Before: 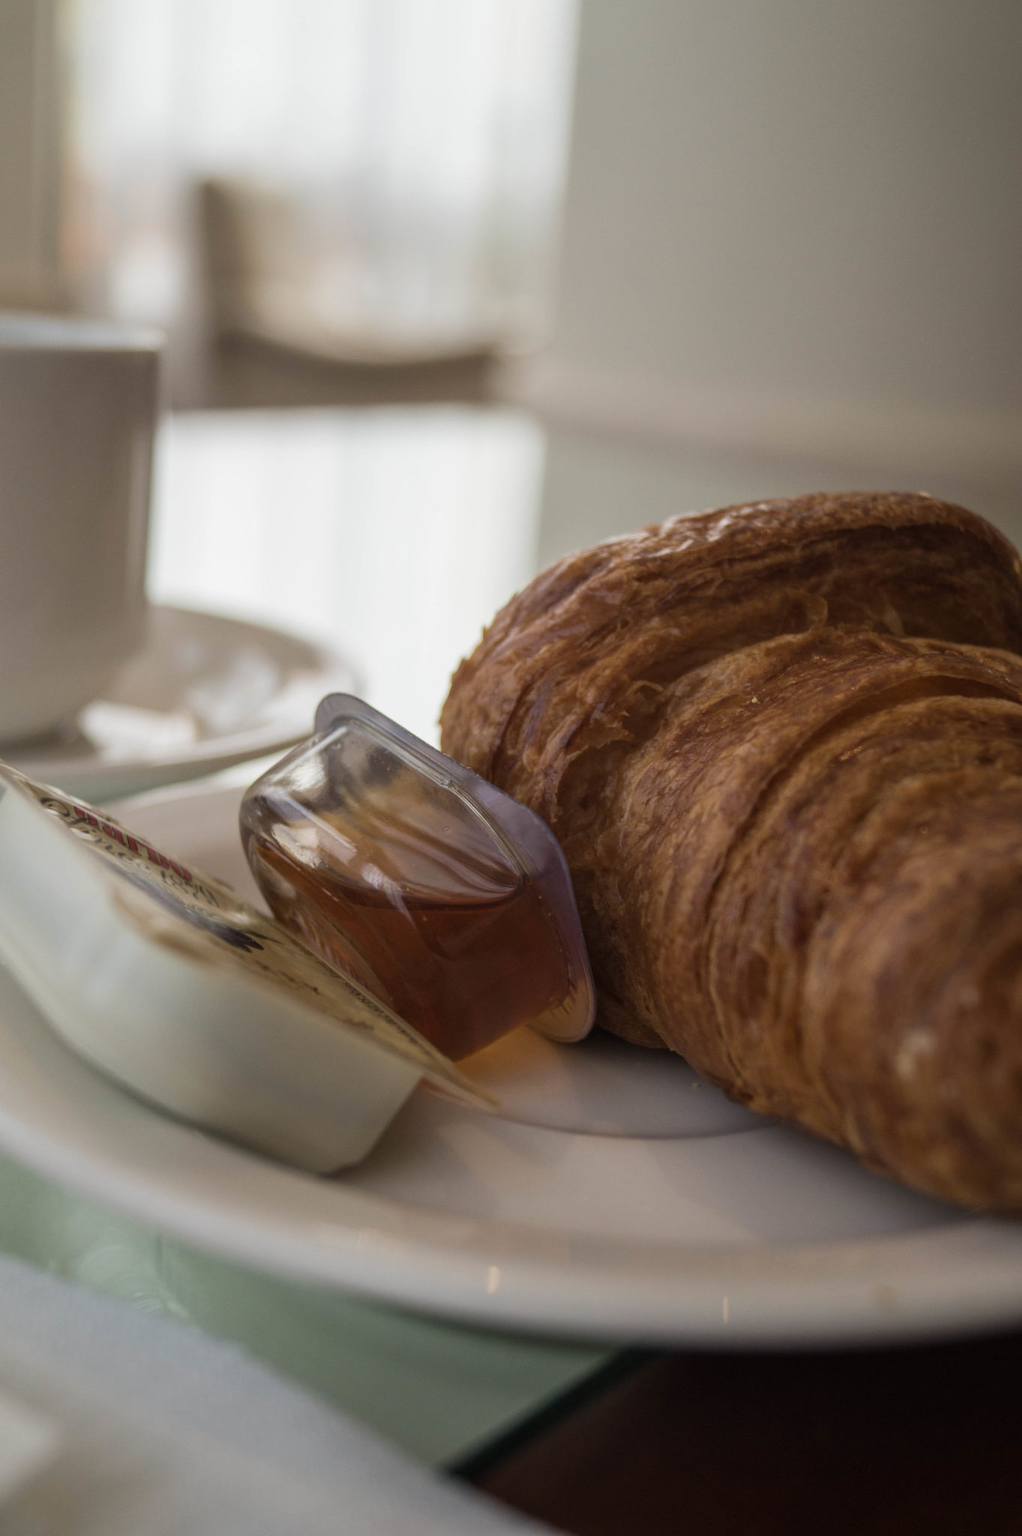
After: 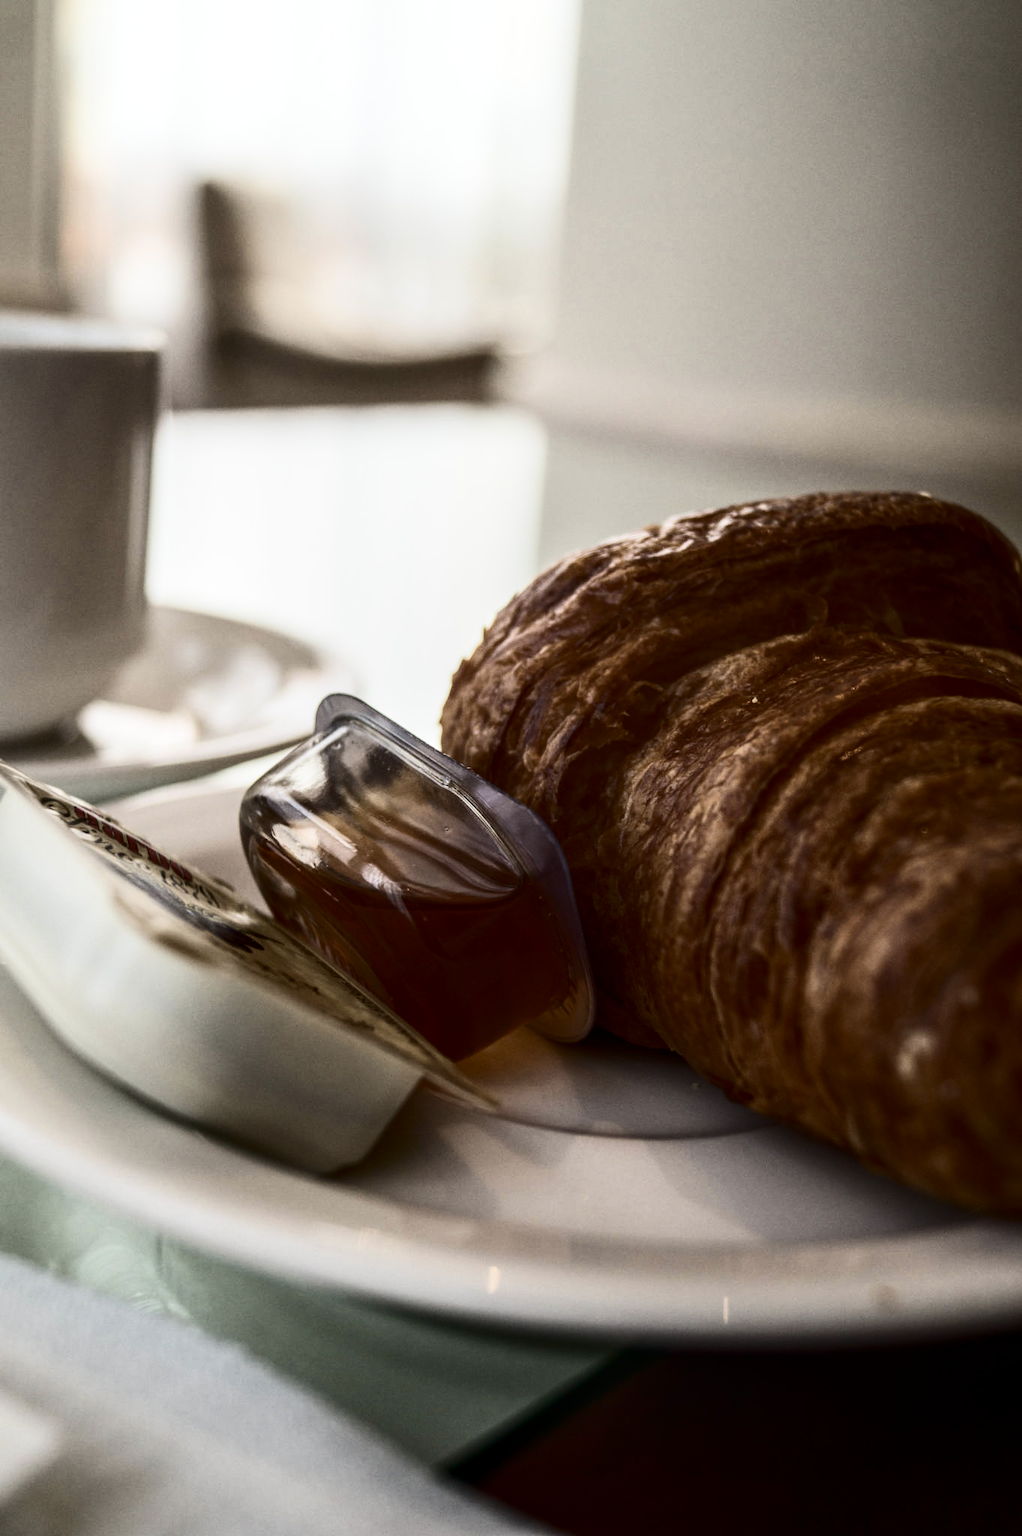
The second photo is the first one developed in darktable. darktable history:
contrast brightness saturation: contrast 0.505, saturation -0.104
exposure: black level correction 0.001, compensate highlight preservation false
local contrast: on, module defaults
